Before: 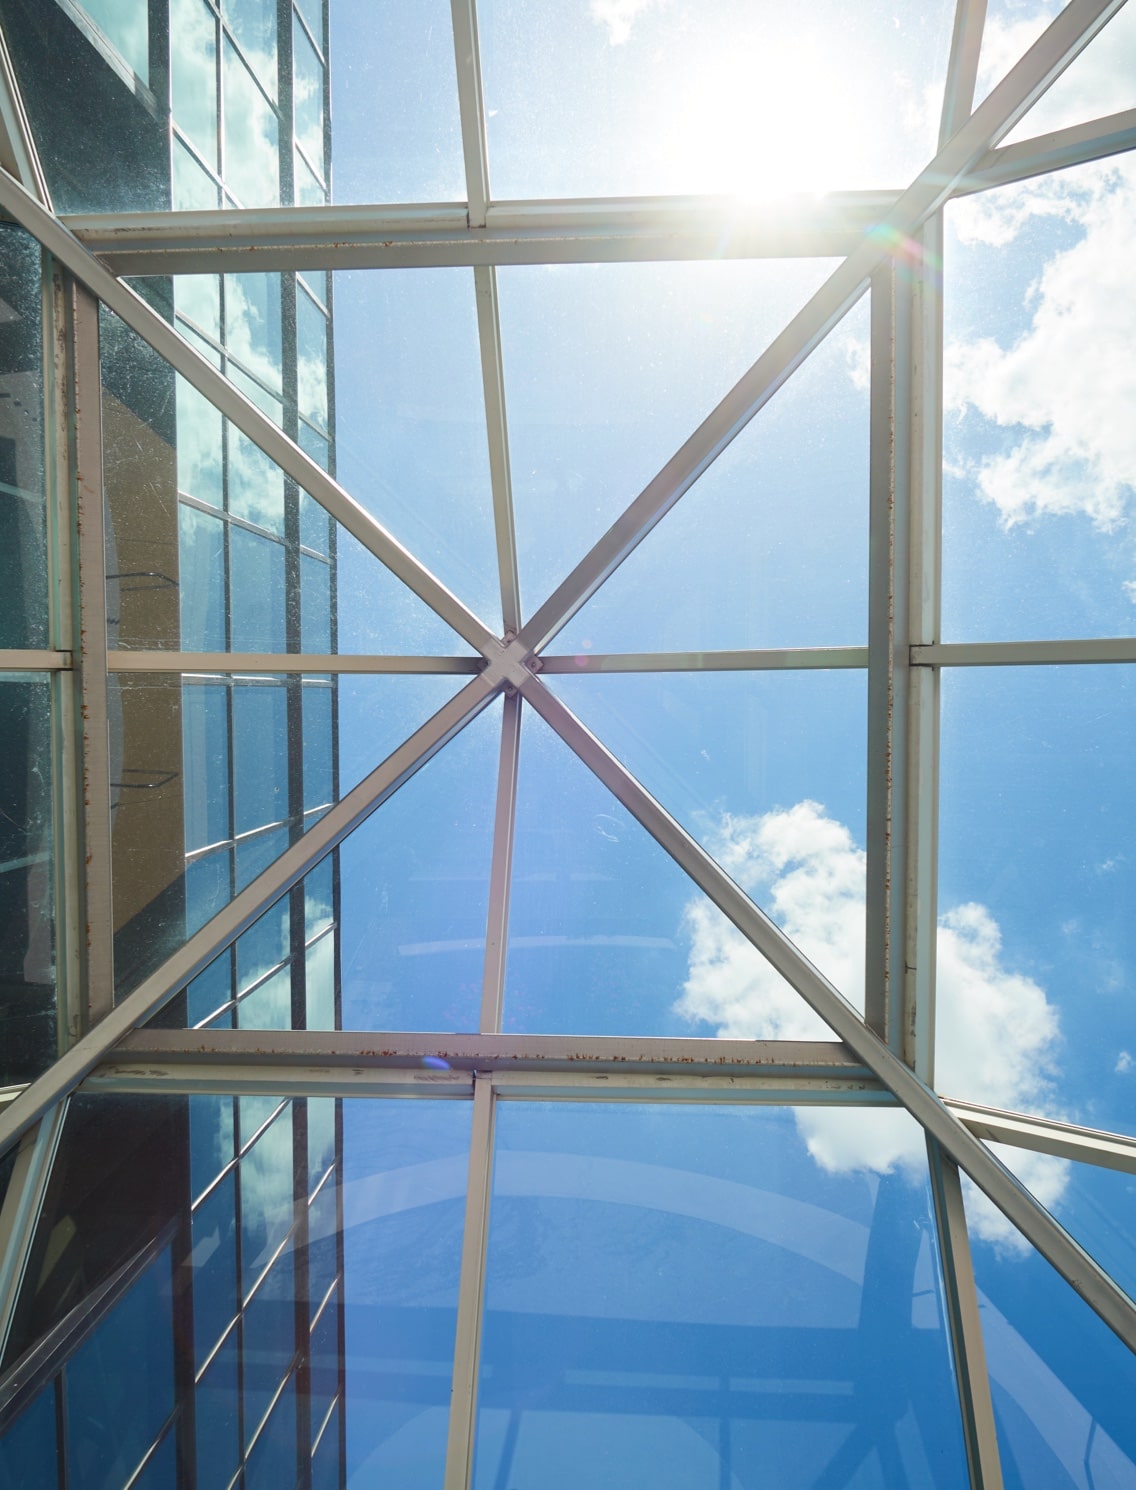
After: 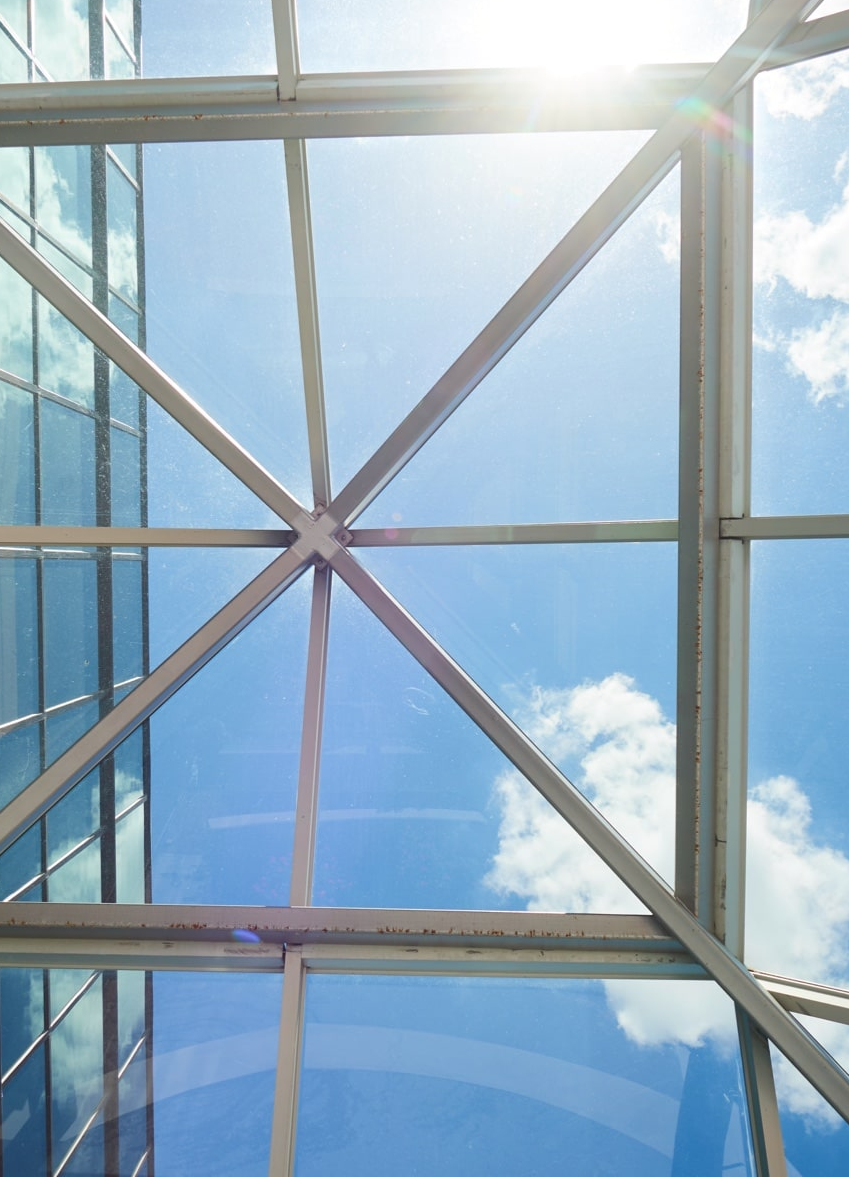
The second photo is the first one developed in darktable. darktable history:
crop: left 16.775%, top 8.587%, right 8.444%, bottom 12.41%
